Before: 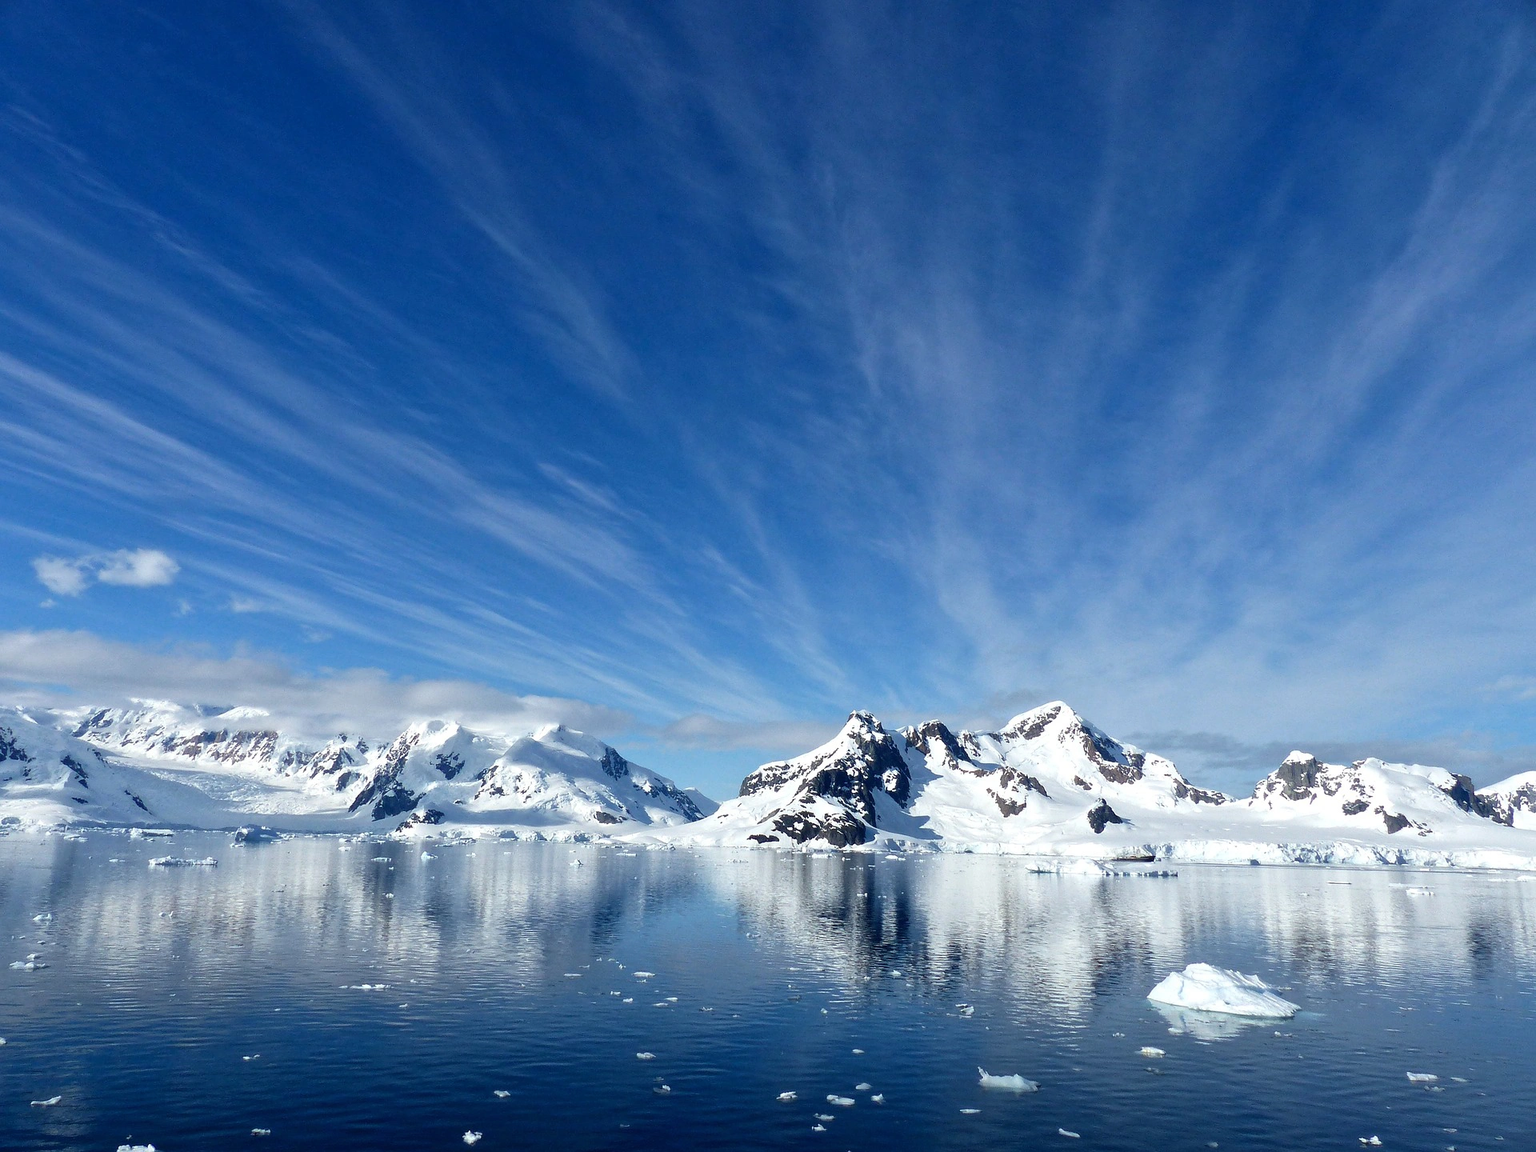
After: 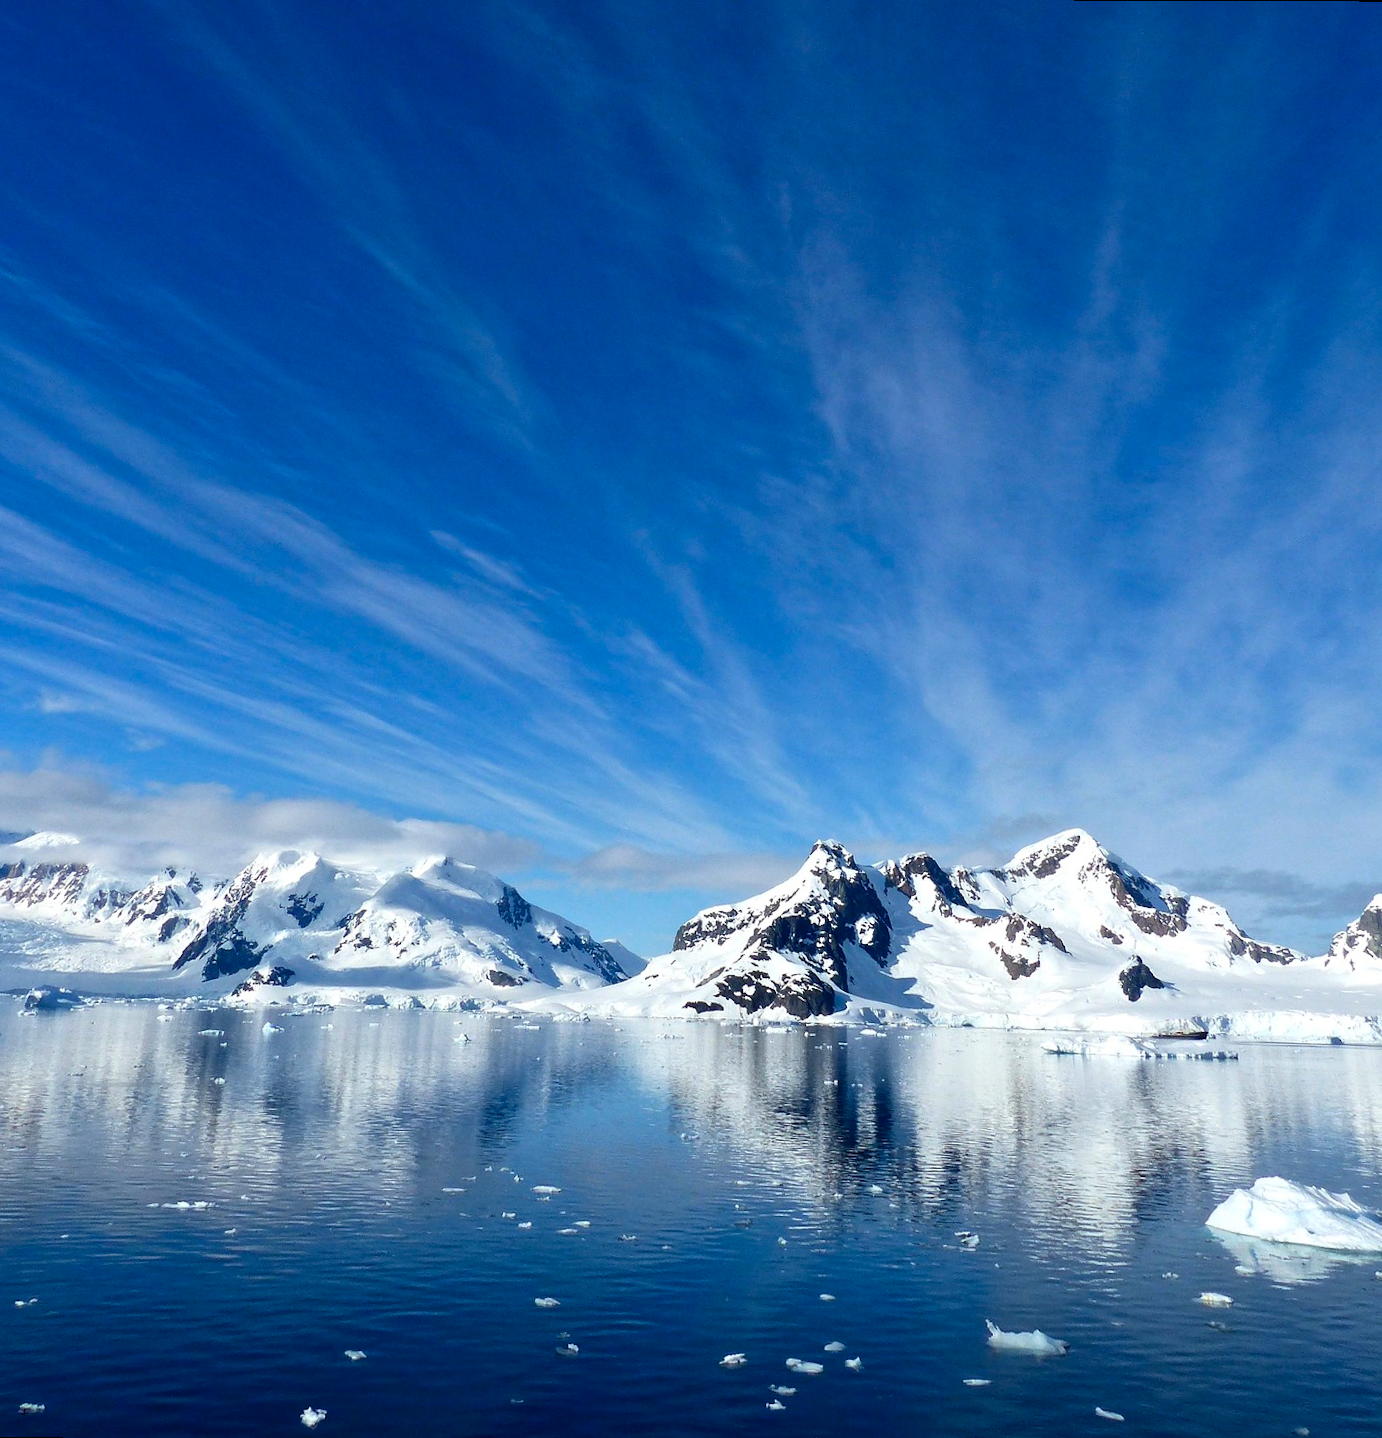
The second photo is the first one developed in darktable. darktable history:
rotate and perspective: rotation 0.215°, lens shift (vertical) -0.139, crop left 0.069, crop right 0.939, crop top 0.002, crop bottom 0.996
crop: left 9.88%, right 12.664%
contrast brightness saturation: contrast 0.08, saturation 0.2
